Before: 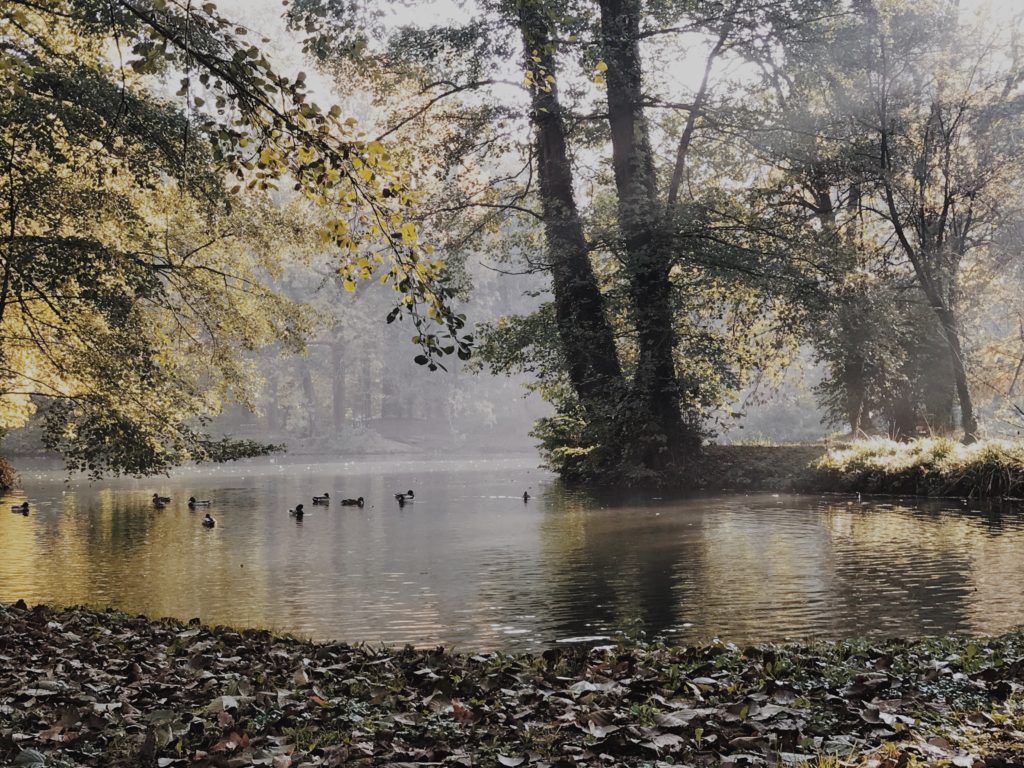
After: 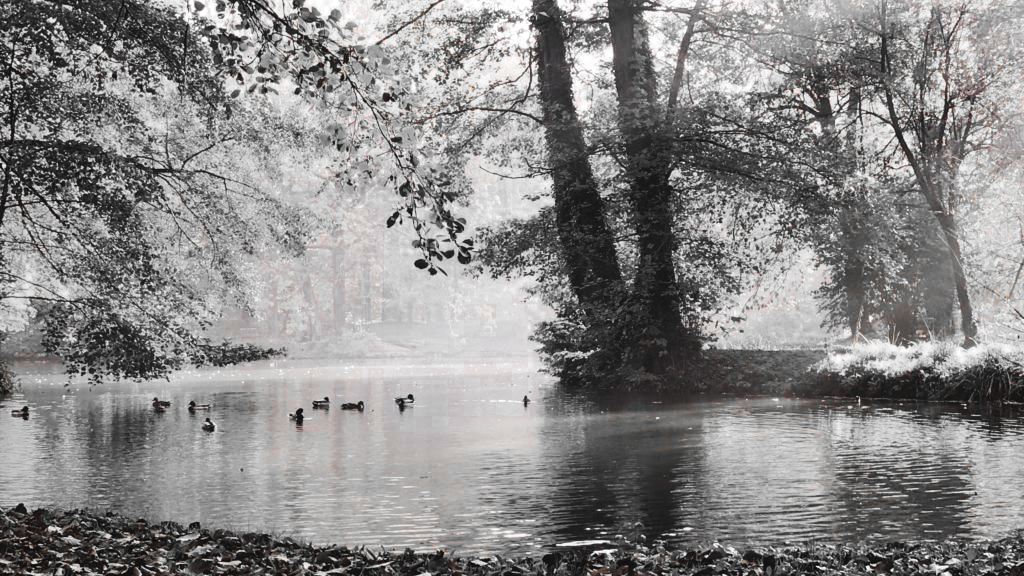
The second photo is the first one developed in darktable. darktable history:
contrast brightness saturation: contrast 0.14, brightness 0.21
color zones: curves: ch0 [(0, 0.352) (0.143, 0.407) (0.286, 0.386) (0.429, 0.431) (0.571, 0.829) (0.714, 0.853) (0.857, 0.833) (1, 0.352)]; ch1 [(0, 0.604) (0.072, 0.726) (0.096, 0.608) (0.205, 0.007) (0.571, -0.006) (0.839, -0.013) (0.857, -0.012) (1, 0.604)]
crop and rotate: top 12.5%, bottom 12.5%
tone equalizer: -8 EV -0.75 EV, -7 EV -0.7 EV, -6 EV -0.6 EV, -5 EV -0.4 EV, -3 EV 0.4 EV, -2 EV 0.6 EV, -1 EV 0.7 EV, +0 EV 0.75 EV, edges refinement/feathering 500, mask exposure compensation -1.57 EV, preserve details no
